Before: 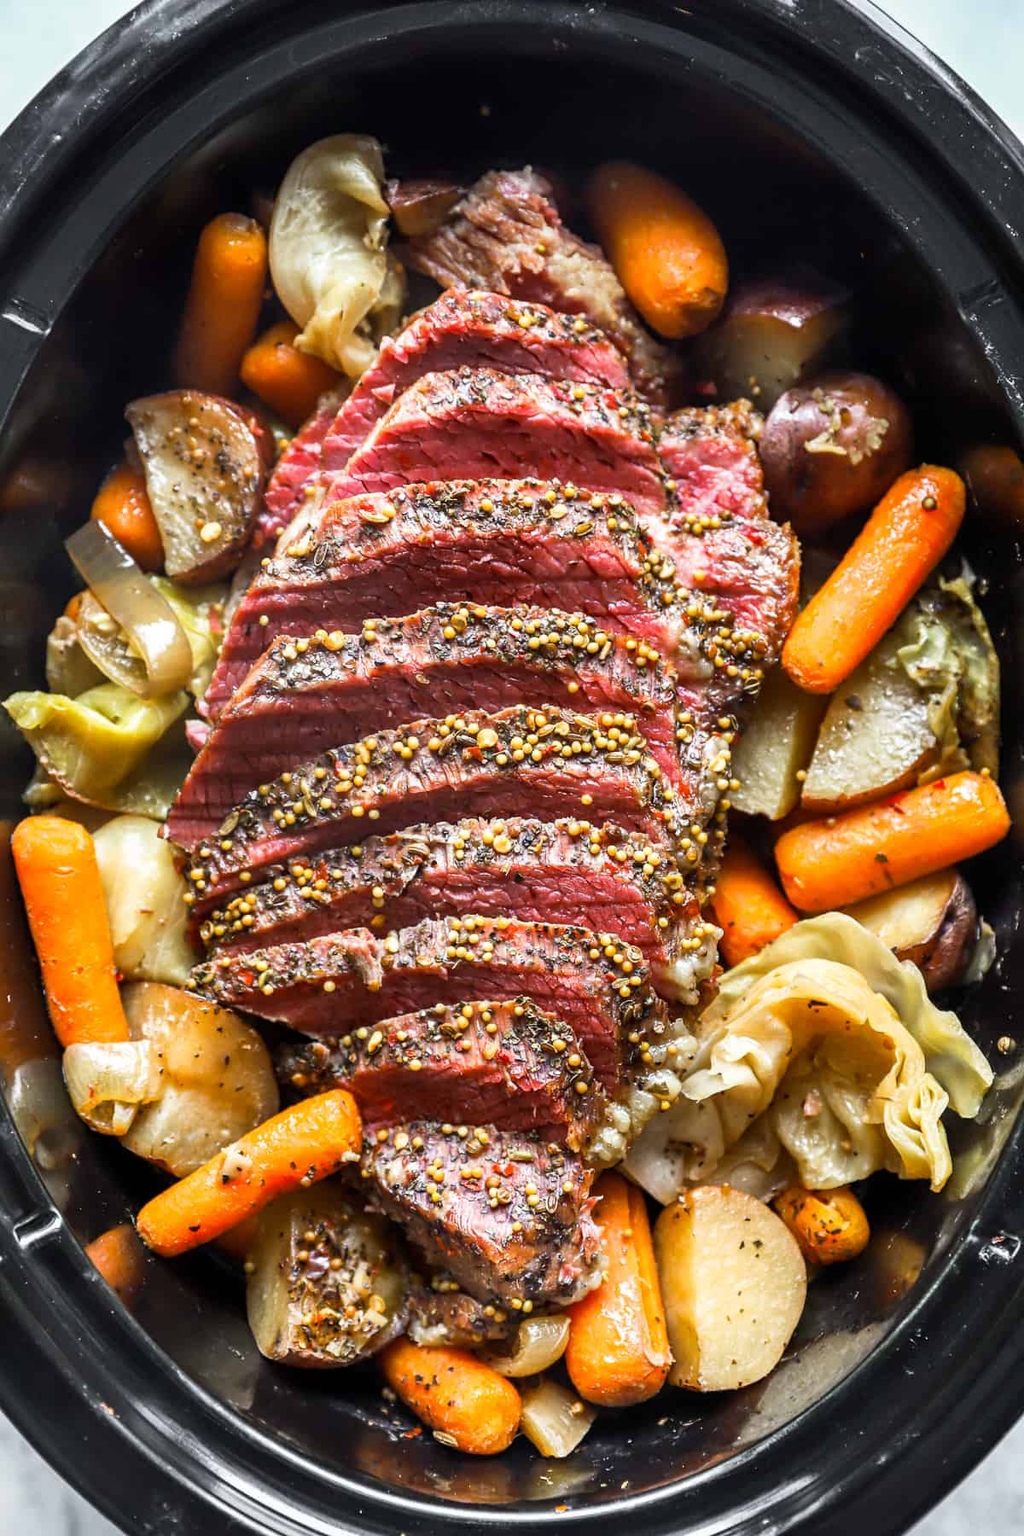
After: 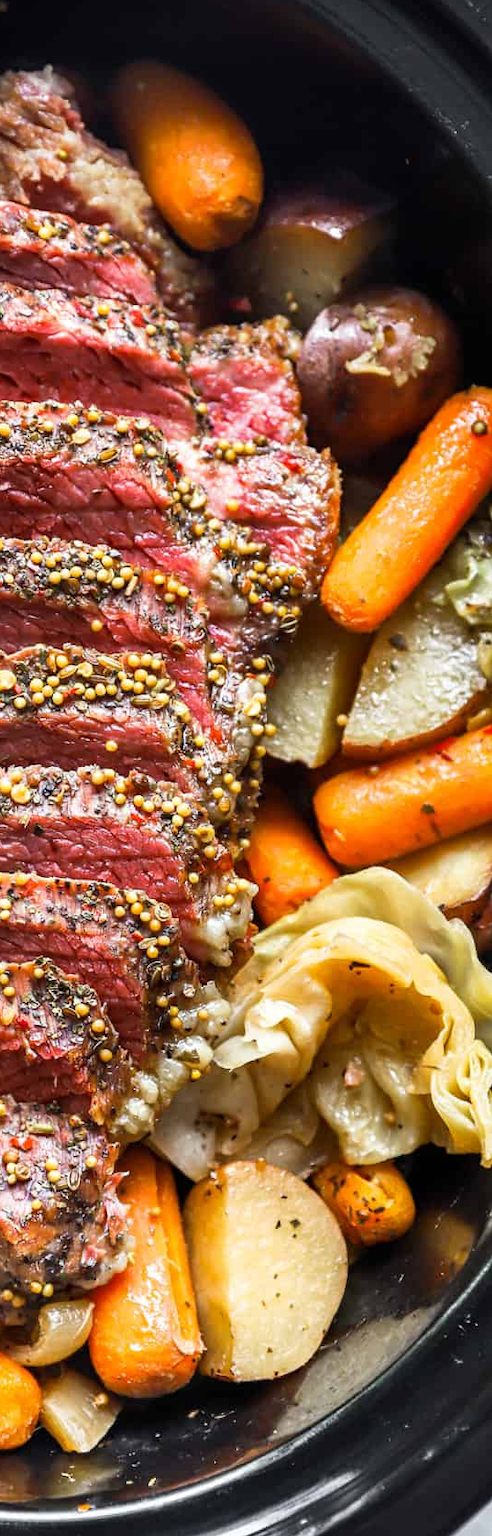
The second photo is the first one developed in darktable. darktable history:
crop: left 47.225%, top 6.839%, right 7.994%
